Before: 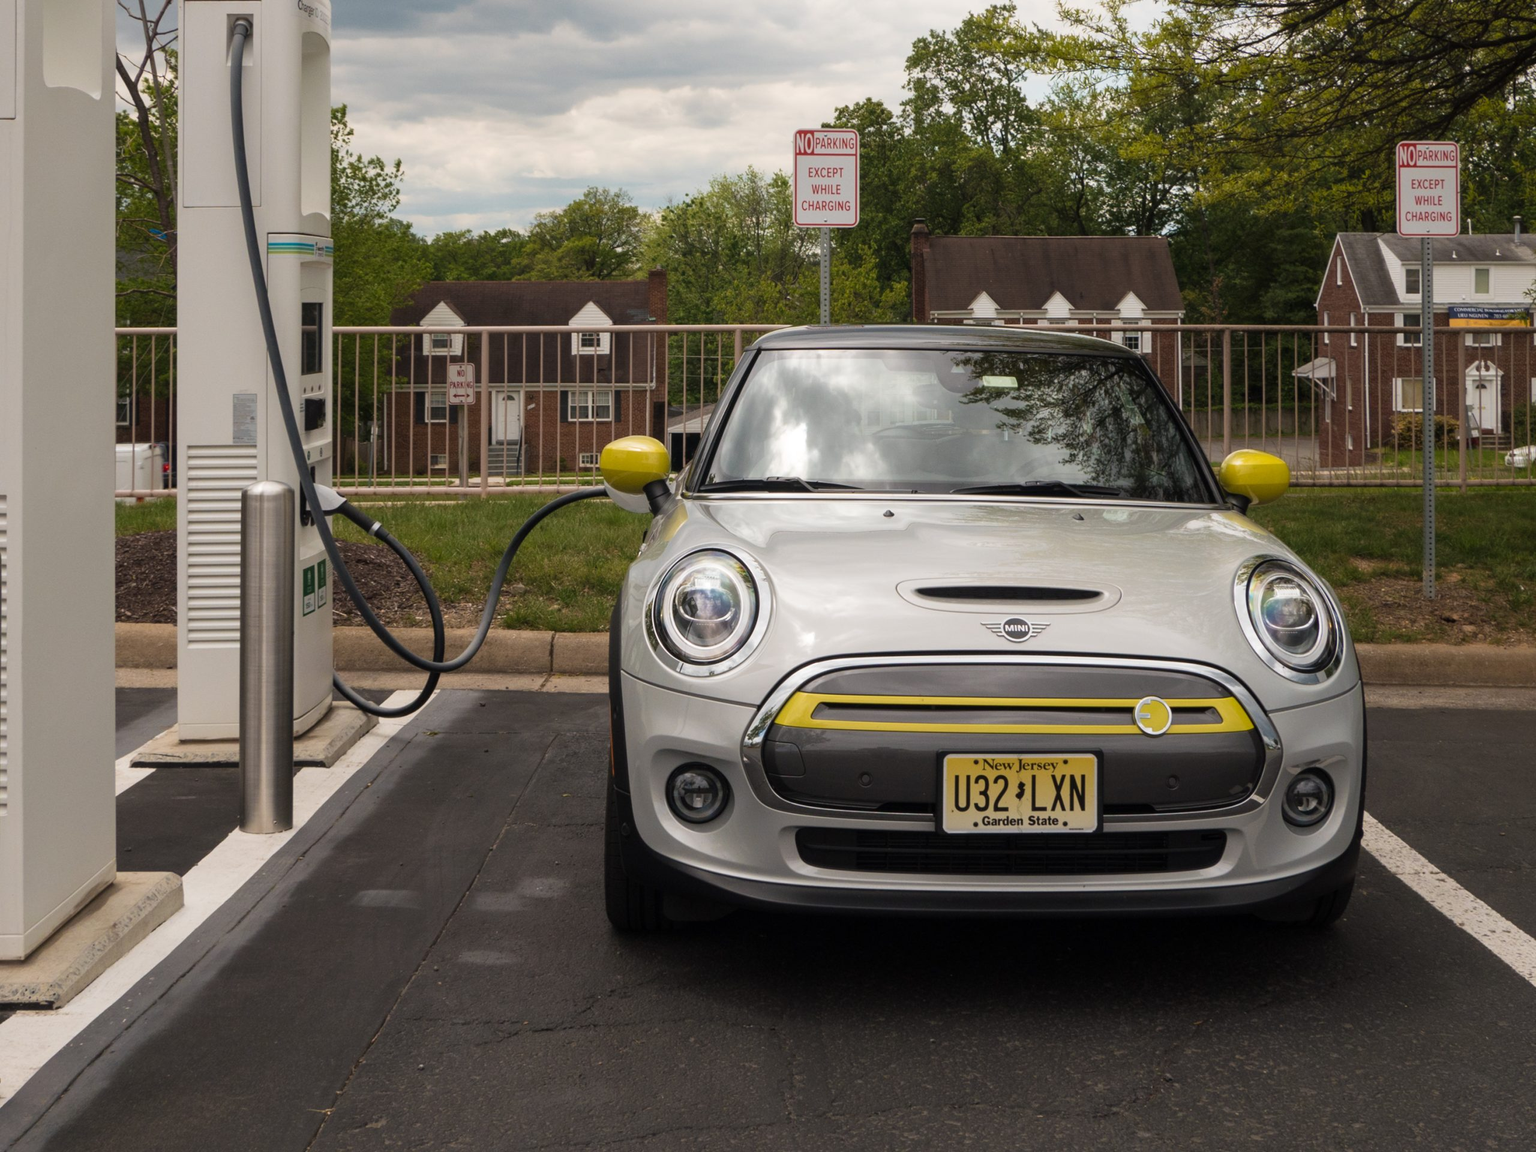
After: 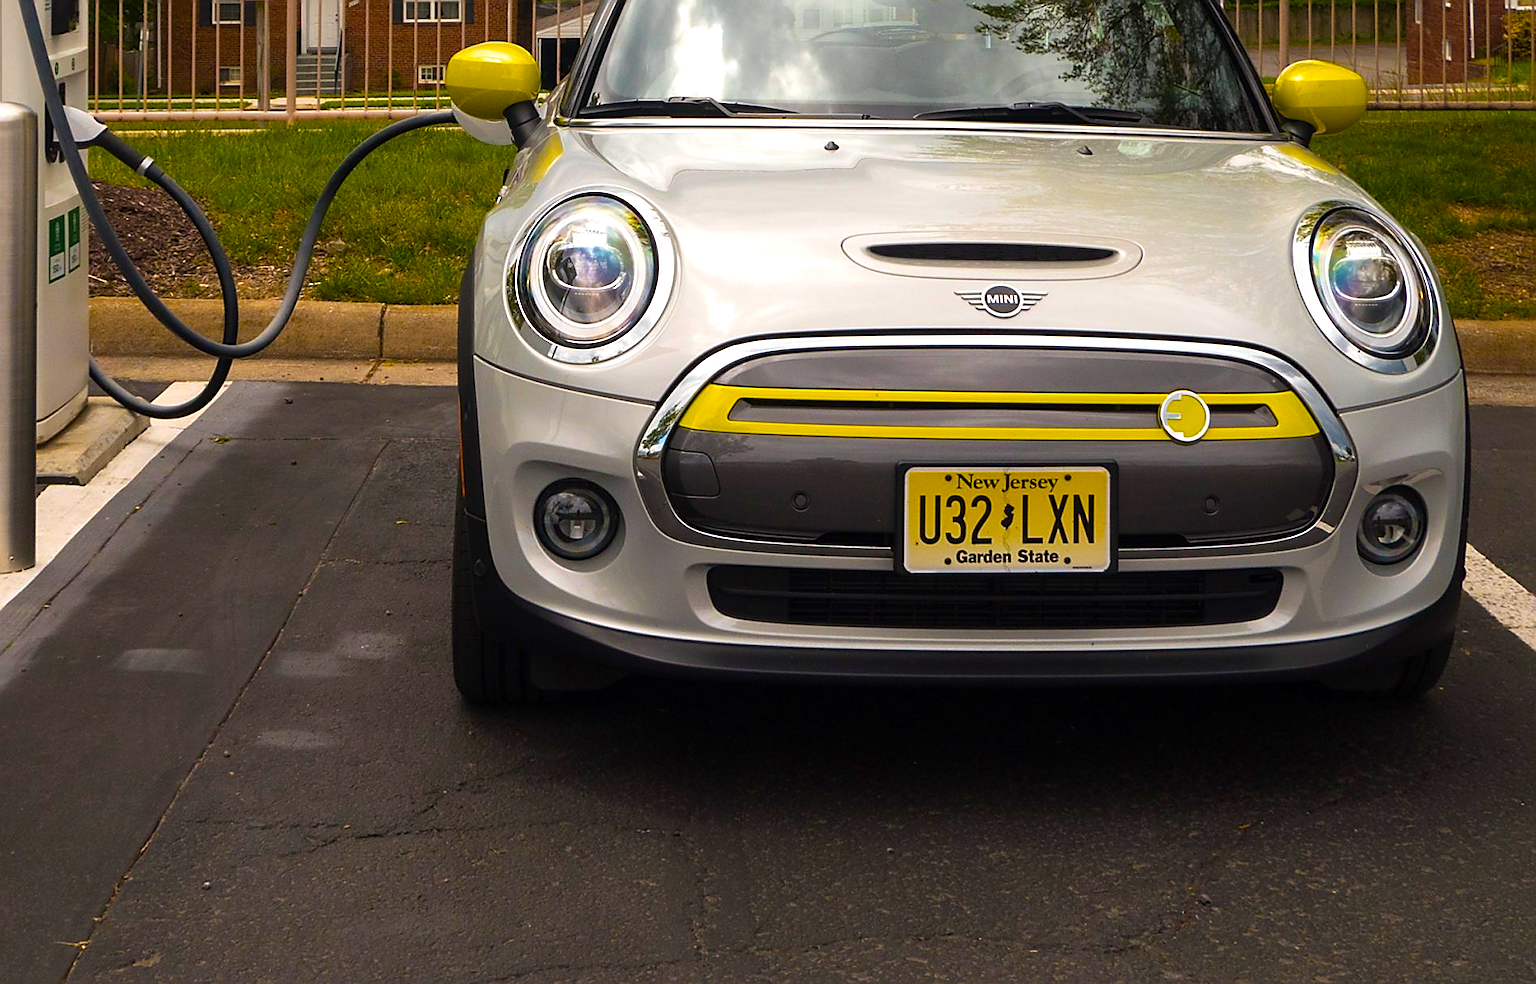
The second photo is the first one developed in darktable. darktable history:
crop and rotate: left 17.372%, top 35.122%, right 7.763%, bottom 0.903%
sharpen: radius 1.347, amount 1.262, threshold 0.833
color balance rgb: perceptual saturation grading › global saturation 50.535%, perceptual brilliance grading › highlights 11.351%, global vibrance 39.889%
